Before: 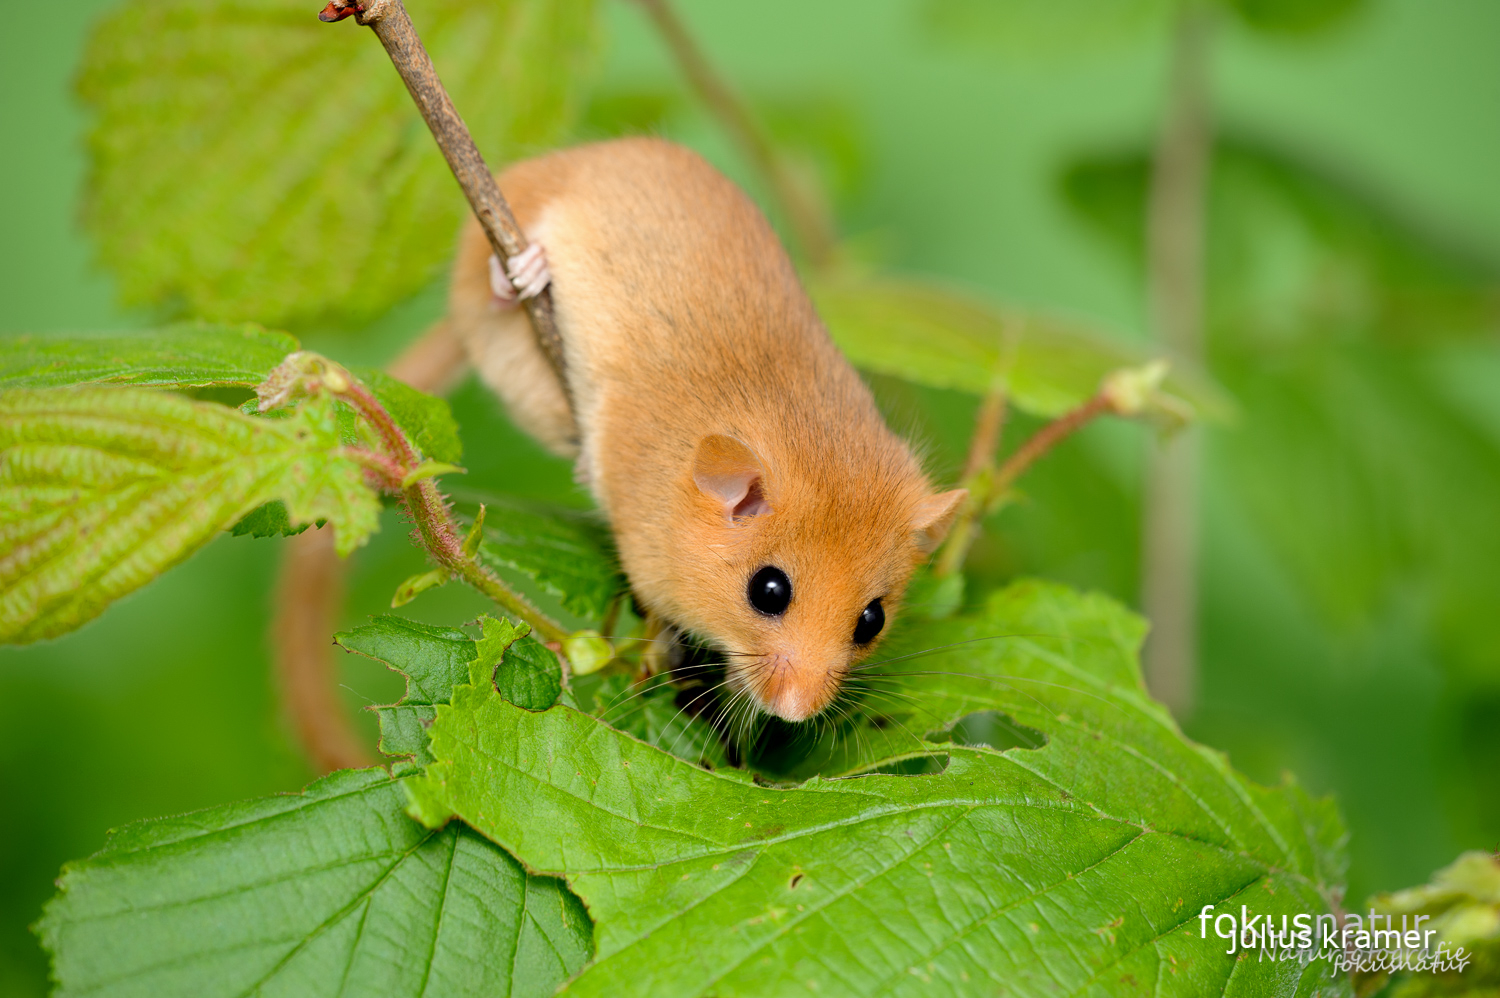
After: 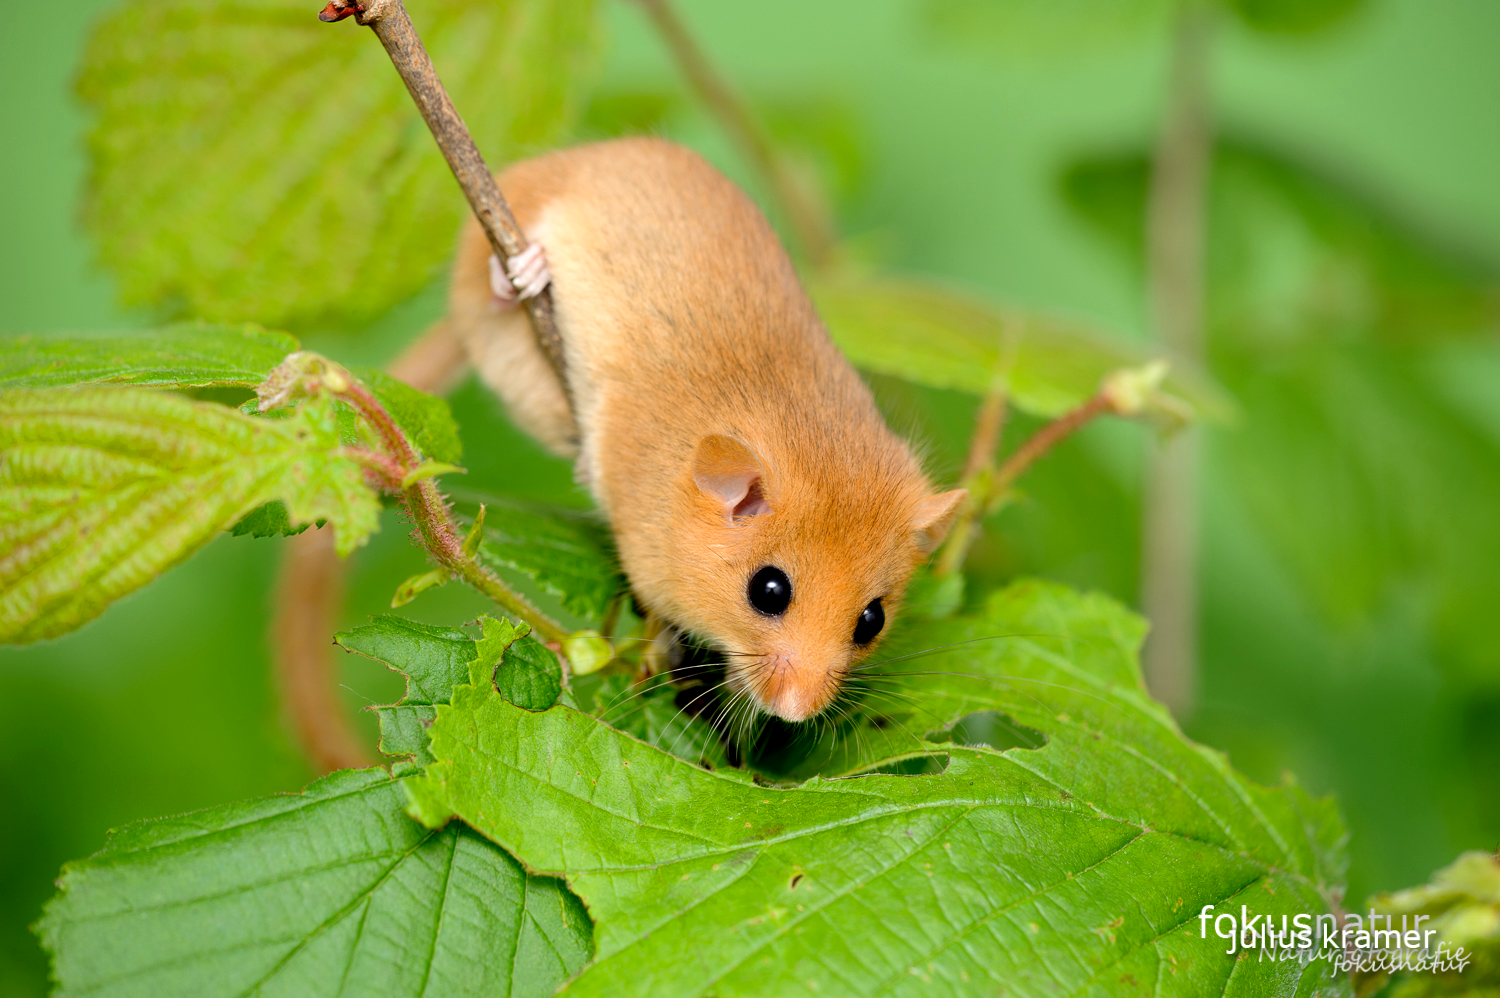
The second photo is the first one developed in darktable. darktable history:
exposure: black level correction 0.002, exposure 0.15 EV, compensate highlight preservation false
white balance: emerald 1
